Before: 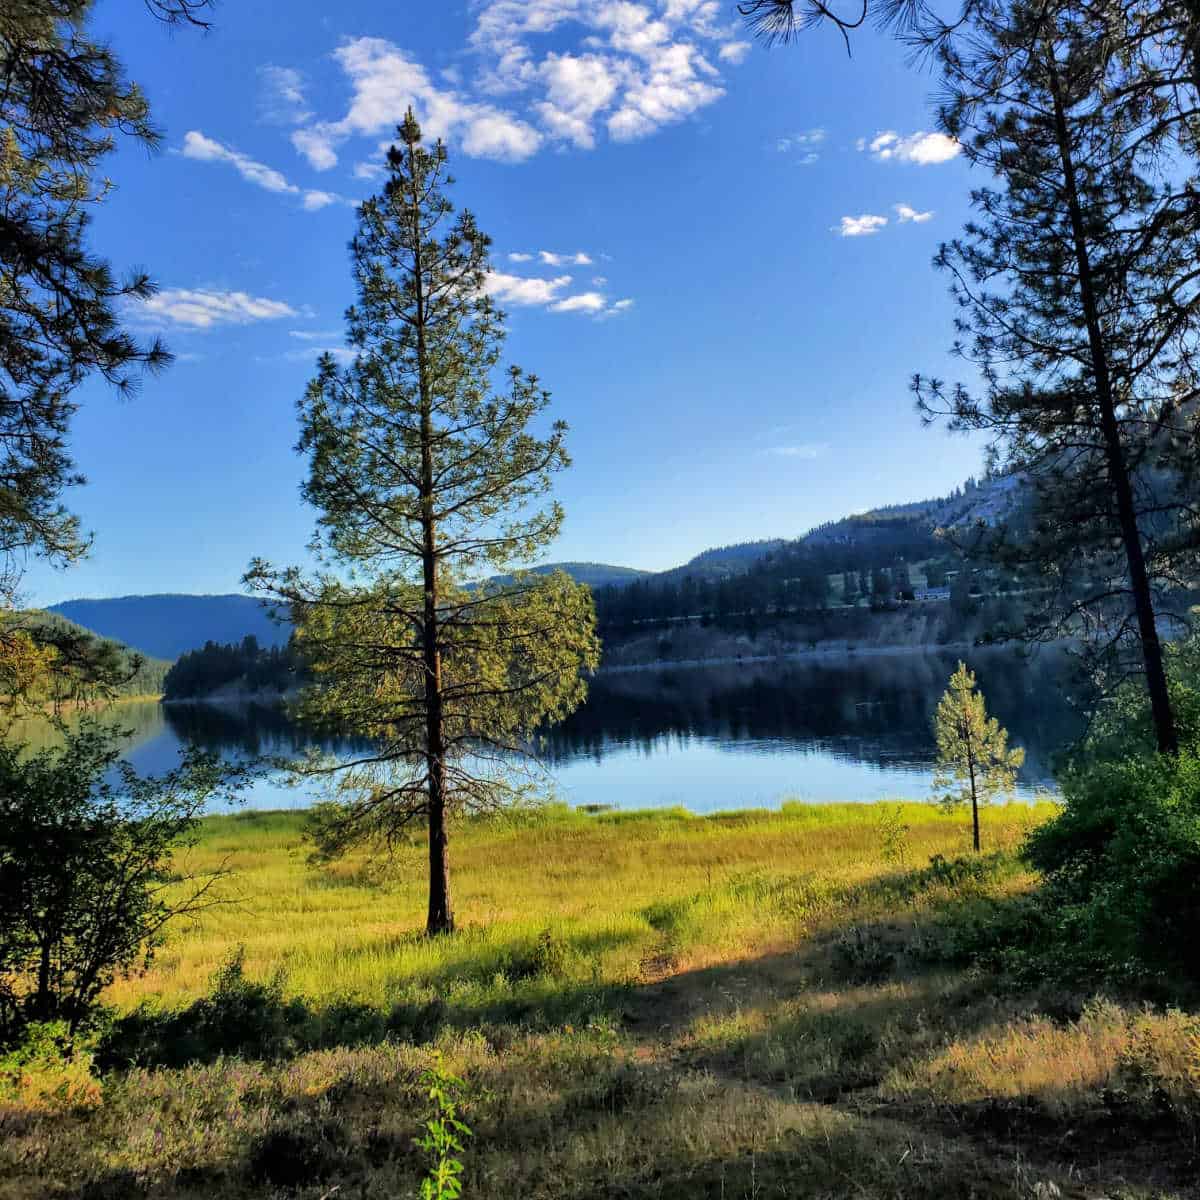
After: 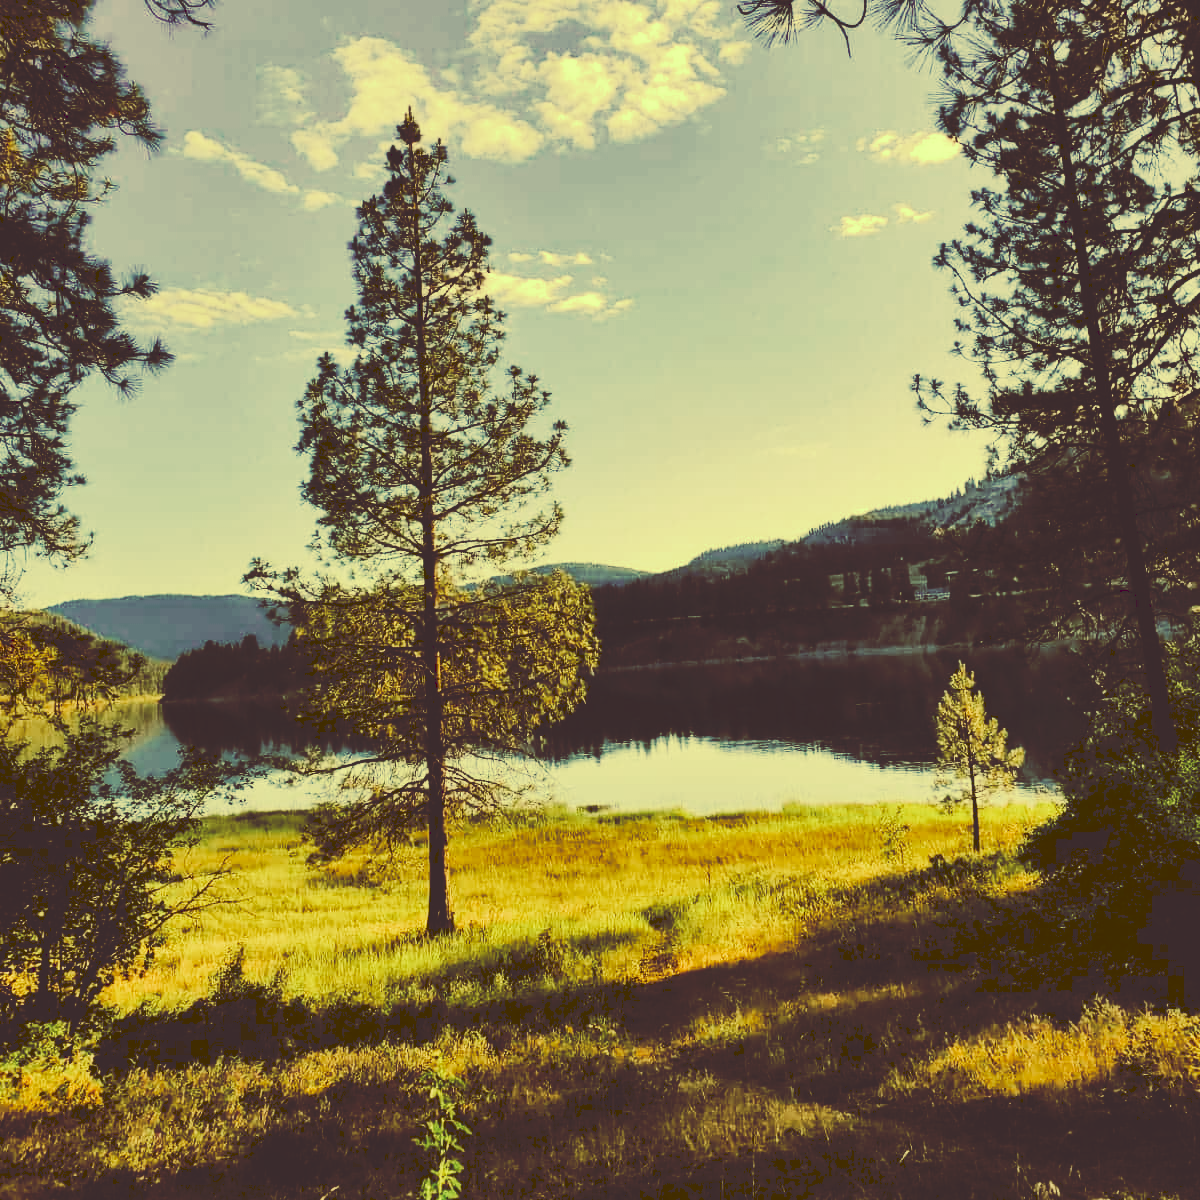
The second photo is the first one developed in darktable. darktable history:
tone curve: curves: ch0 [(0, 0) (0.003, 0.184) (0.011, 0.184) (0.025, 0.189) (0.044, 0.192) (0.069, 0.194) (0.1, 0.2) (0.136, 0.202) (0.177, 0.206) (0.224, 0.214) (0.277, 0.243) (0.335, 0.297) (0.399, 0.39) (0.468, 0.508) (0.543, 0.653) (0.623, 0.754) (0.709, 0.834) (0.801, 0.887) (0.898, 0.925) (1, 1)], preserve colors none
color look up table: target L [96.73, 89.62, 85.39, 87.43, 67.14, 64.73, 57.67, 58.71, 31.55, 25.46, 201.61, 81.86, 75.15, 69.27, 62.46, 62.54, 58.63, 52.16, 51.33, 40.27, 35.75, 28.62, 15.85, 13, 10.16, 97.67, 91.17, 84.83, 75.99, 87.53, 69.19, 74.94, 58.59, 78.41, 52.88, 45.74, 33.35, 28.83, 44.92, 33.36, 46.38, 16.02, 11.14, 87.02, 67.88, 54.38, 54.85, 39.63, 13.05], target a [-35.35, -14.29, -24.47, -34.68, -35.6, -20.19, -22.84, -3.033, -1.354, 10.03, 0, 5.417, 17.25, 3.578, 19.05, 35.49, 35.56, 5.328, 26.52, 13.69, 16.91, 33.67, 56.68, 51.19, 45.9, -27.72, -9.784, -10.11, 13.85, -1.723, 5.355, 2.21, 35, 9.864, 15.32, 18.07, 16.7, 11.14, 14.86, 5.334, 22.72, 50.49, 47.82, -32.89, -3.048, -16.29, -14.85, -6.869, 40.65], target b [72.13, 57.72, 52.84, 53.66, 38.09, 40.48, 29.82, 34.4, 18.27, 43.09, -0.001, 51.71, 41.19, 31.65, 49, 23.57, 43.37, 16.48, 30.64, 68.56, 41.99, 48.53, 26.51, 21.65, 16.77, 66.68, 55.31, 45.92, 37.9, 51.07, 27.51, 30.58, 14.4, 35.78, 10.12, 4.284, 4.695, 28.71, -12.8, -7.992, -9.646, -23.41, 18.4, 48.94, 25.89, 14.42, 4.139, 4.858, 21.7], num patches 49
